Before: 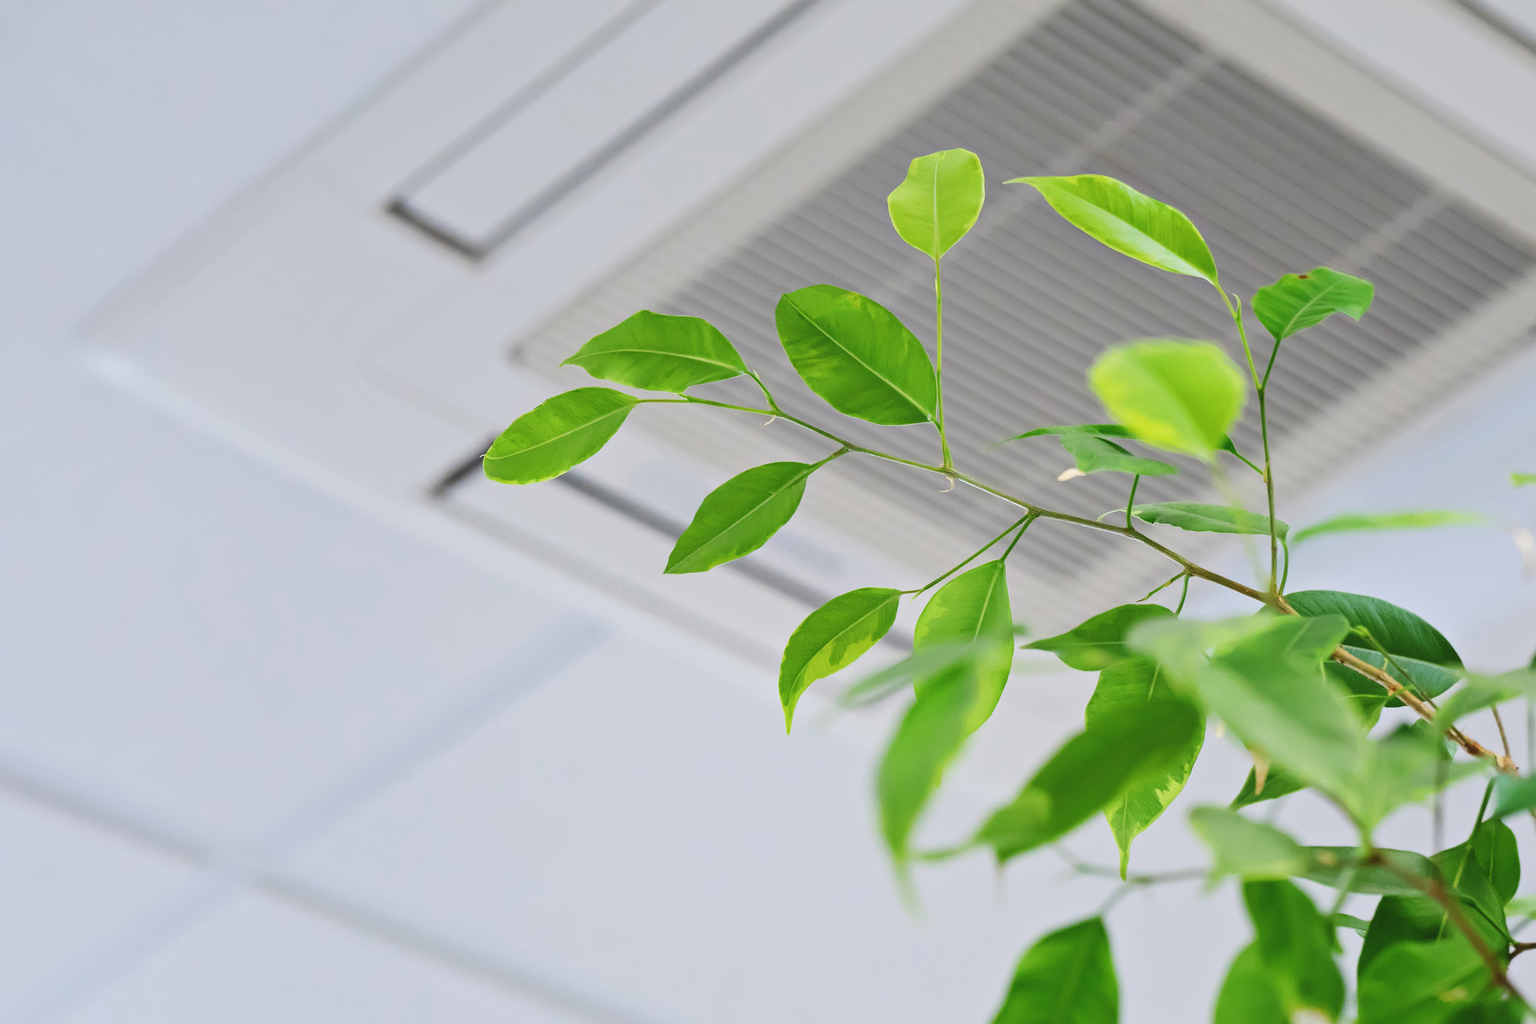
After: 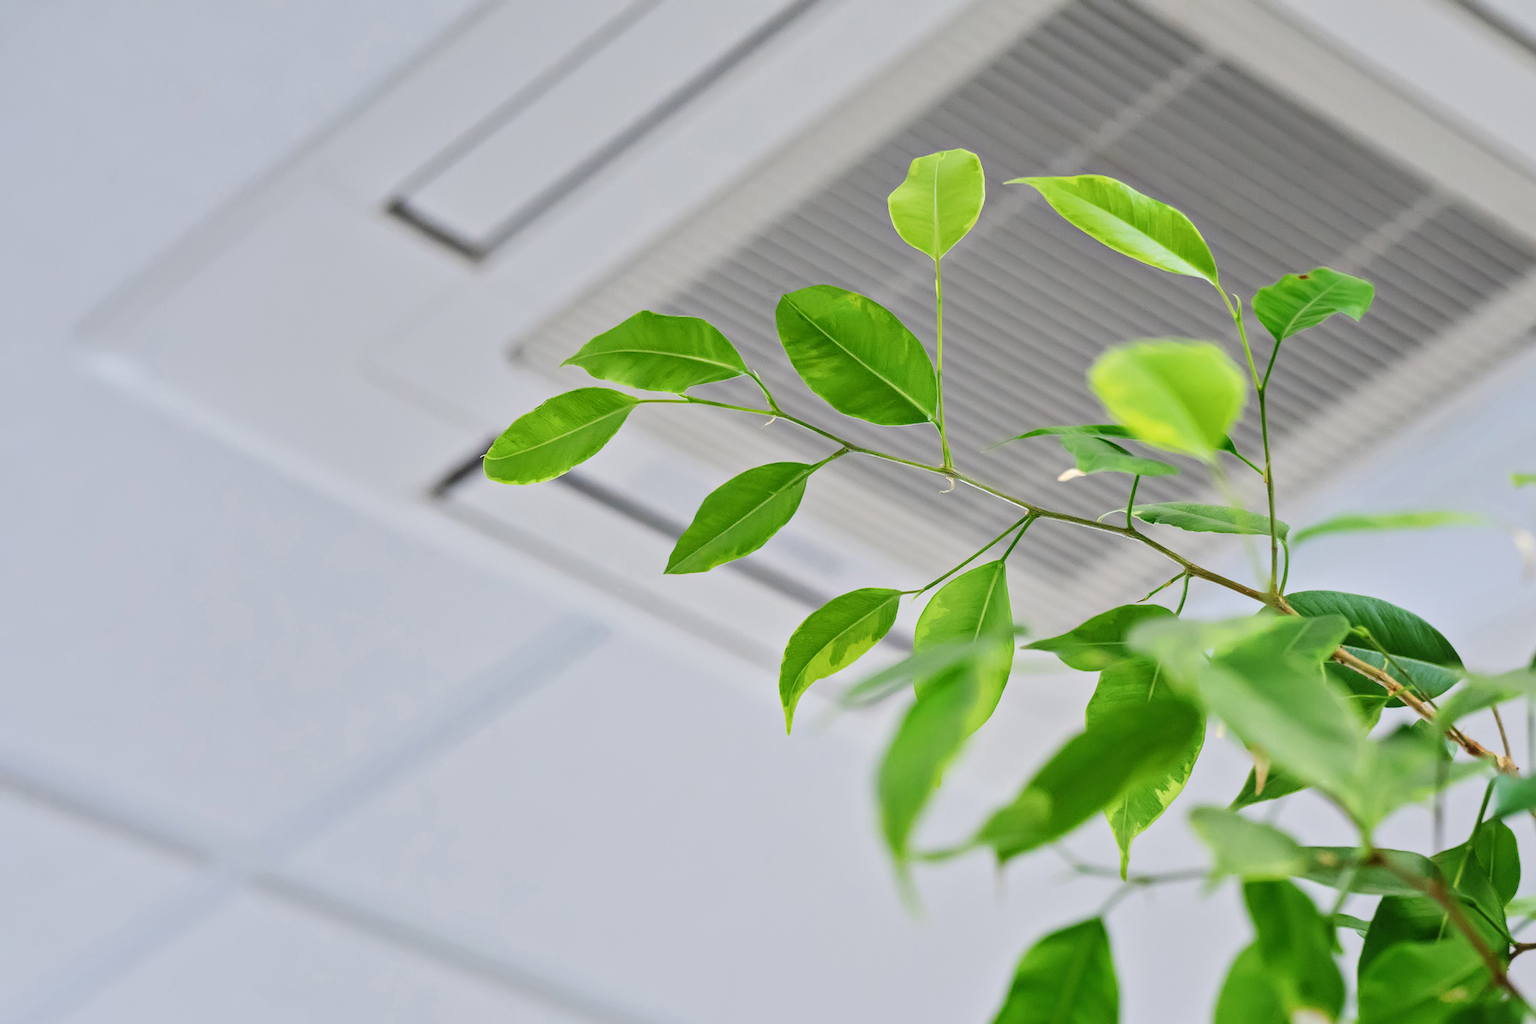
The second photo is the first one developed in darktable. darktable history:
local contrast: on, module defaults
tone equalizer: -8 EV -0.002 EV, -7 EV 0.005 EV, -6 EV -0.009 EV, -5 EV 0.011 EV, -4 EV -0.012 EV, -3 EV 0.007 EV, -2 EV -0.062 EV, -1 EV -0.293 EV, +0 EV -0.582 EV, smoothing diameter 2%, edges refinement/feathering 20, mask exposure compensation -1.57 EV, filter diffusion 5
